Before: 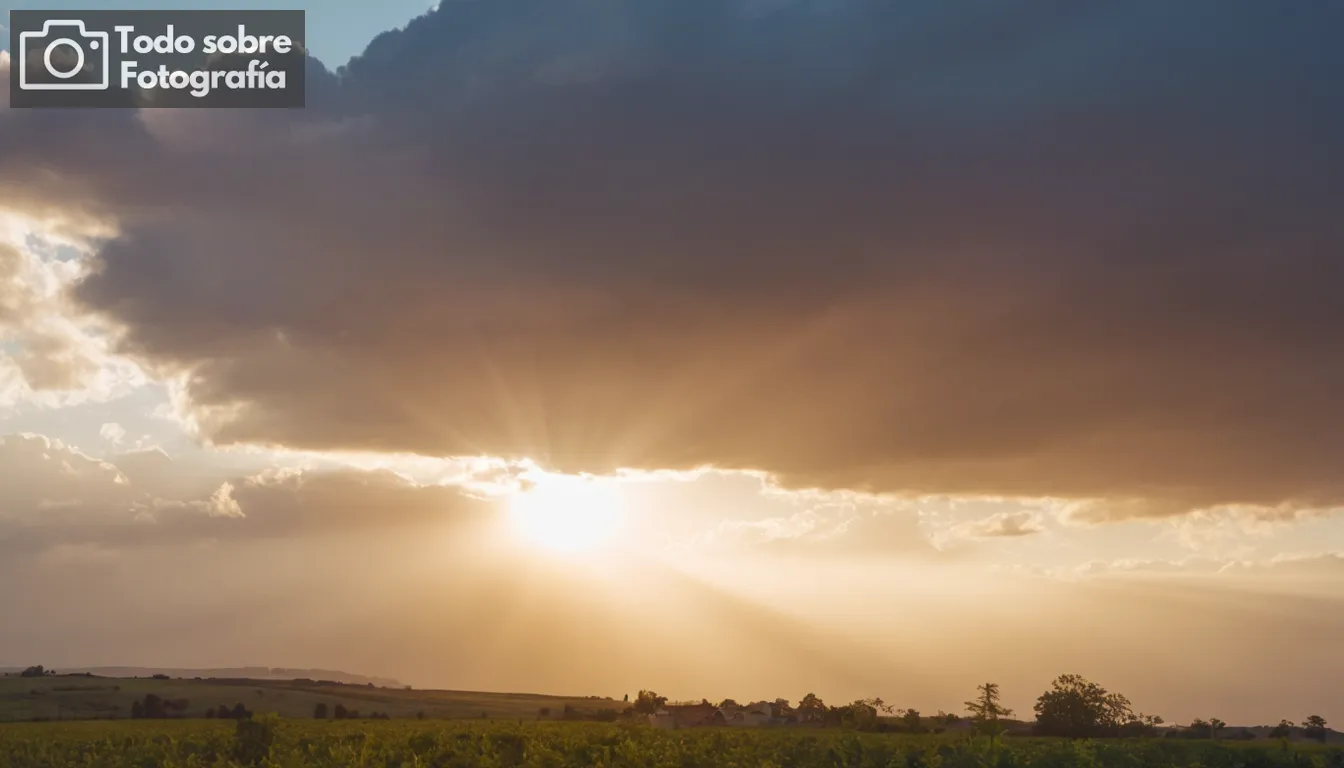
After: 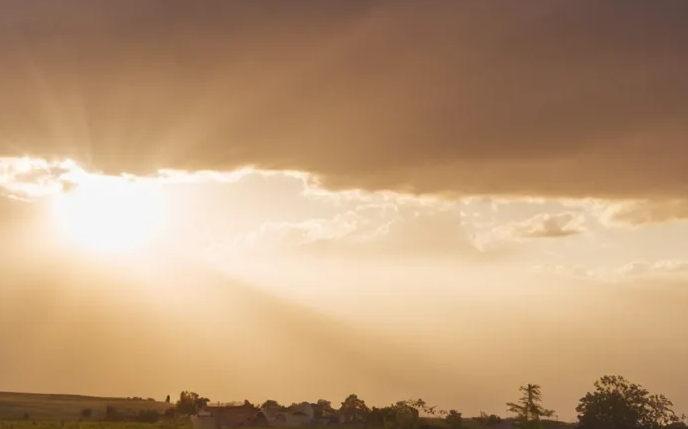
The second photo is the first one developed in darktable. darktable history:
crop: left 34.112%, top 38.945%, right 13.743%, bottom 5.173%
